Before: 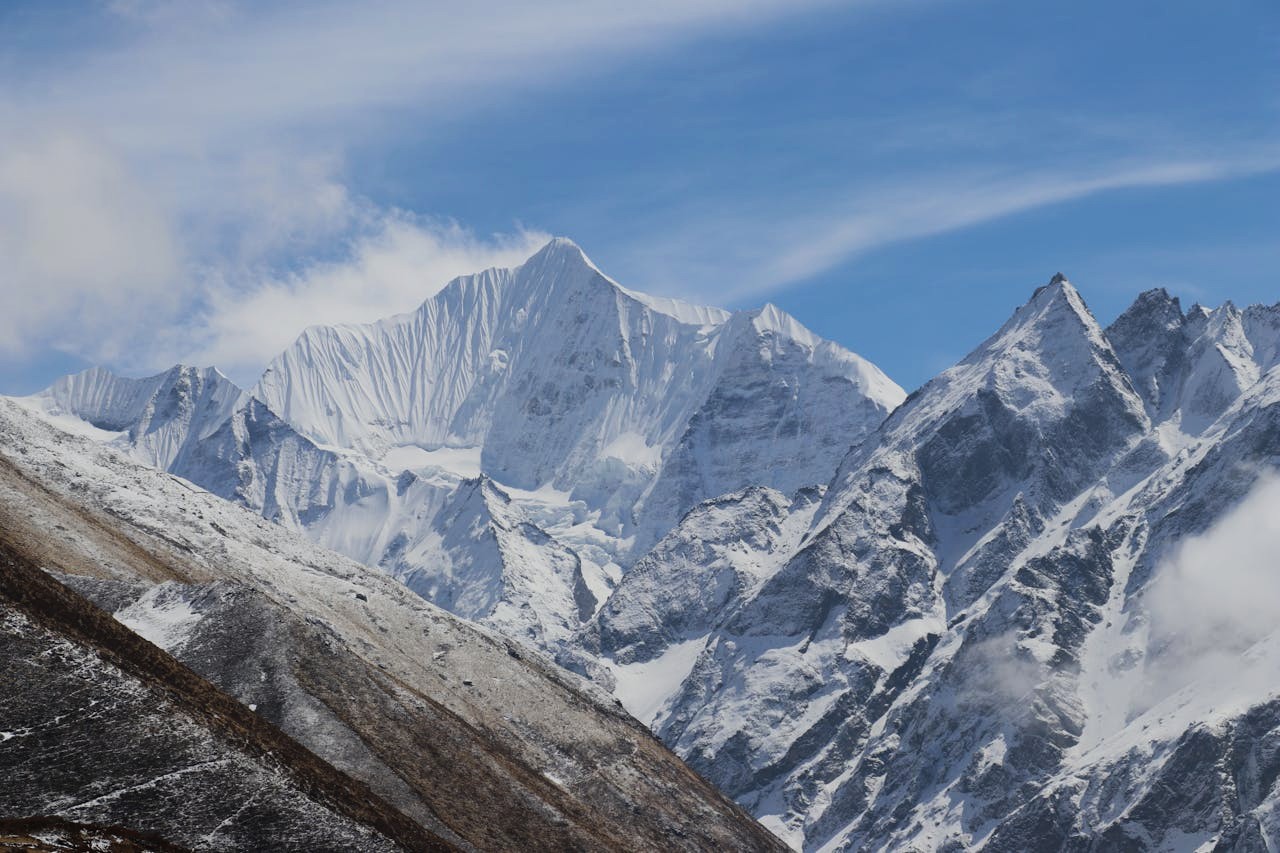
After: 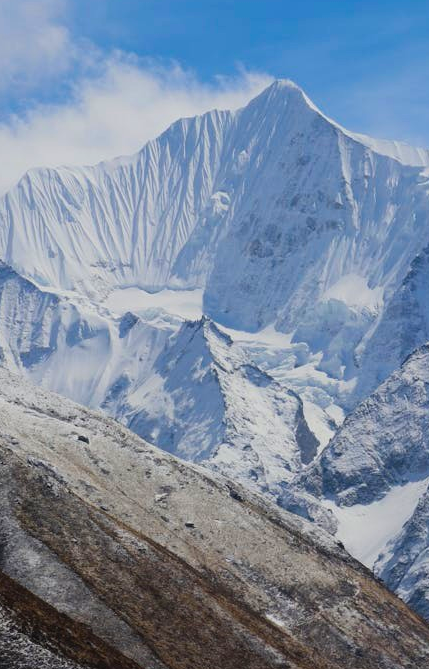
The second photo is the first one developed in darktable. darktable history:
crop and rotate: left 21.77%, top 18.528%, right 44.676%, bottom 2.997%
color balance rgb: linear chroma grading › global chroma 15%, perceptual saturation grading › global saturation 30%
